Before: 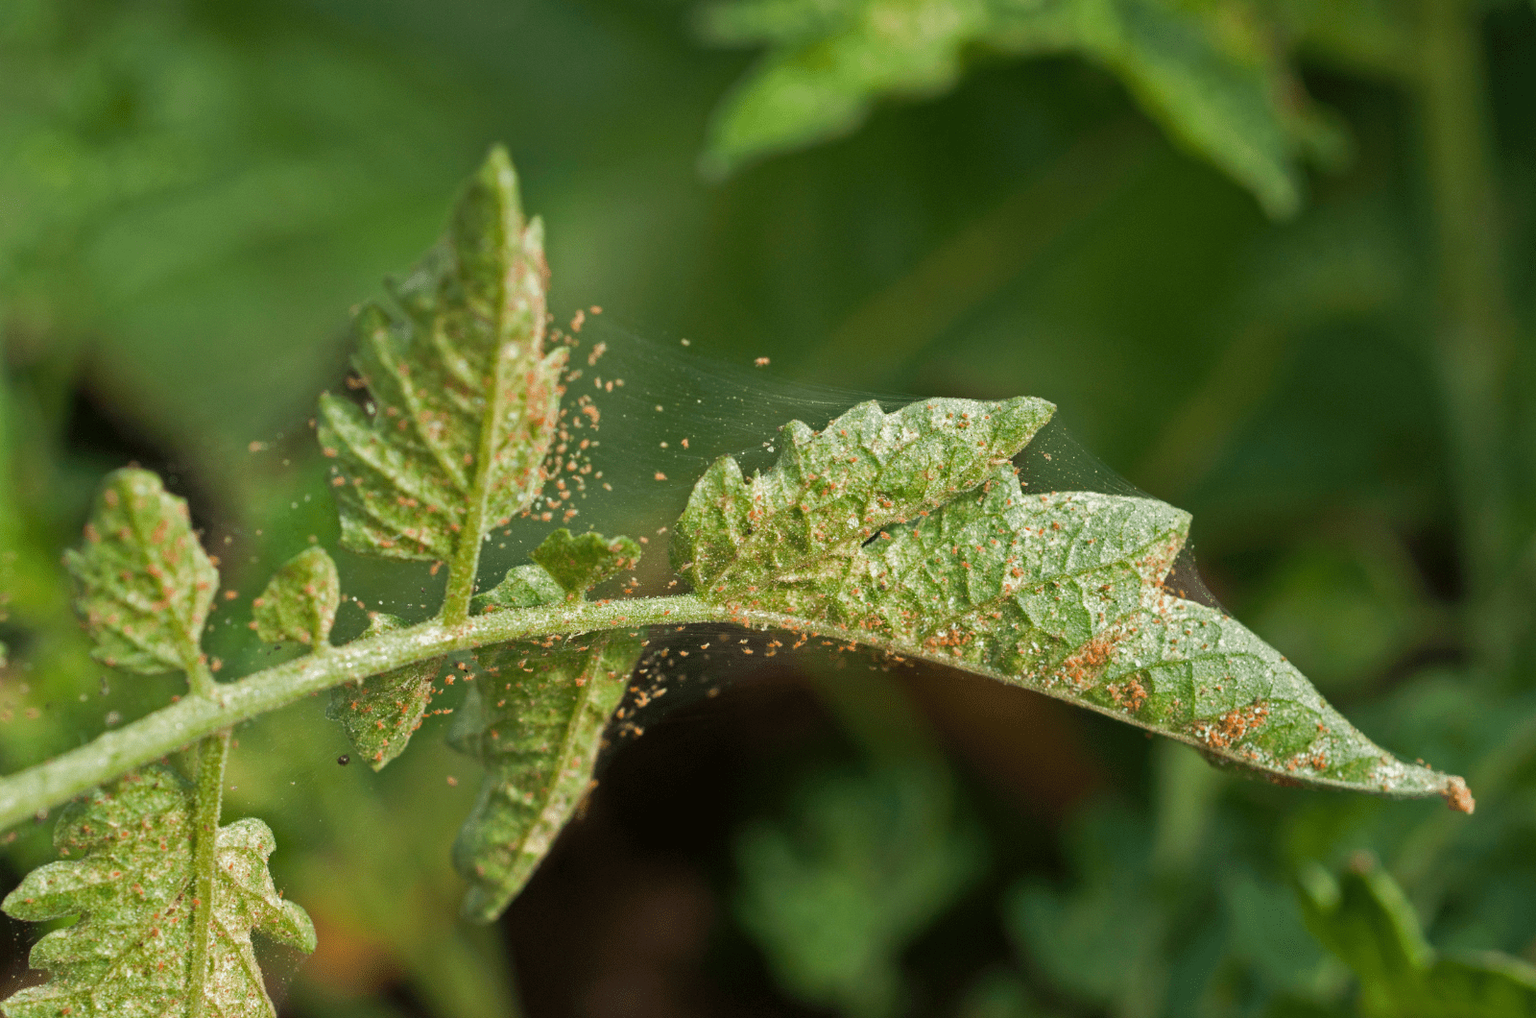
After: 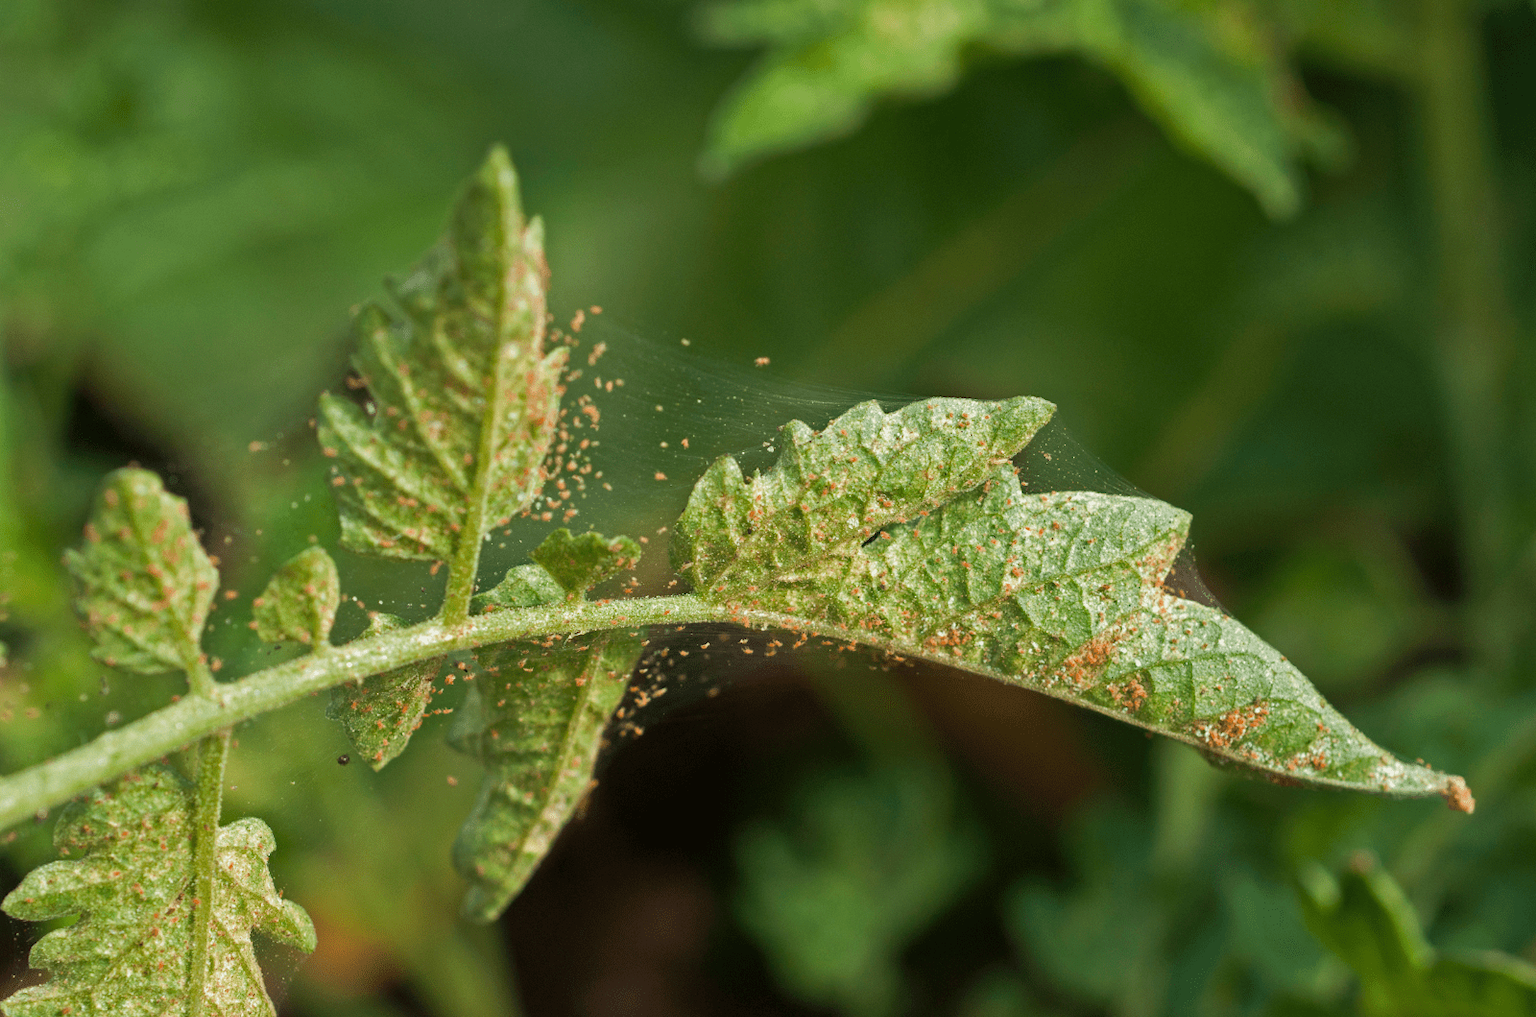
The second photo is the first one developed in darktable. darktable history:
velvia: strength 15.22%
